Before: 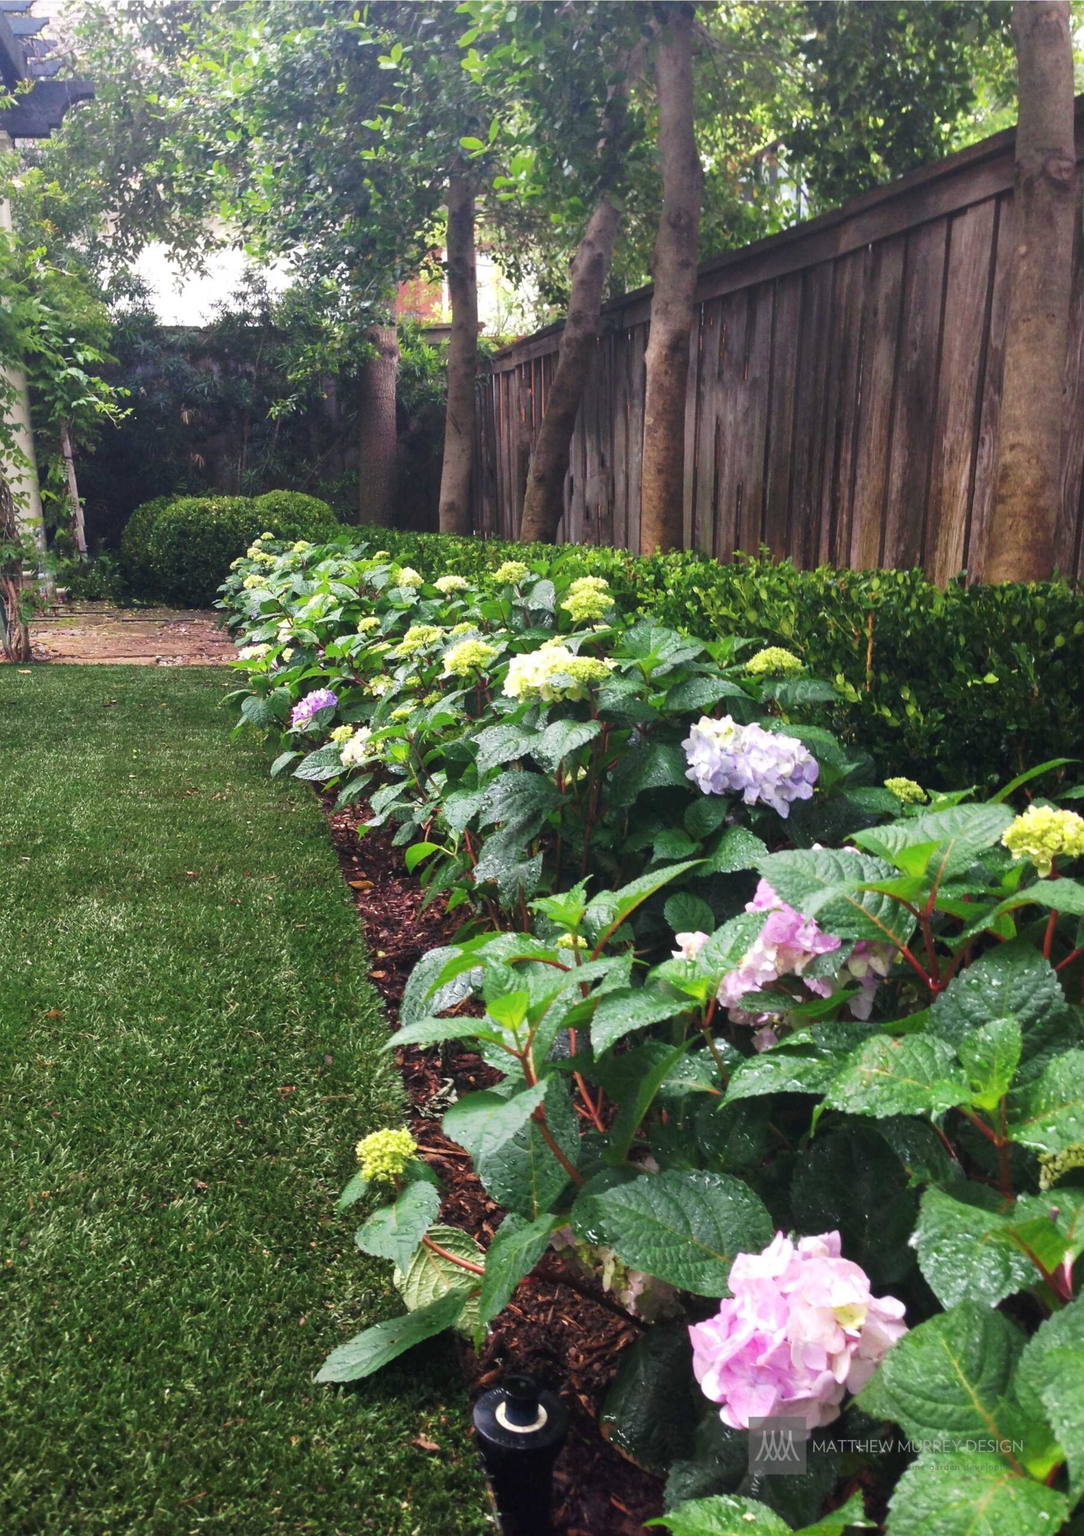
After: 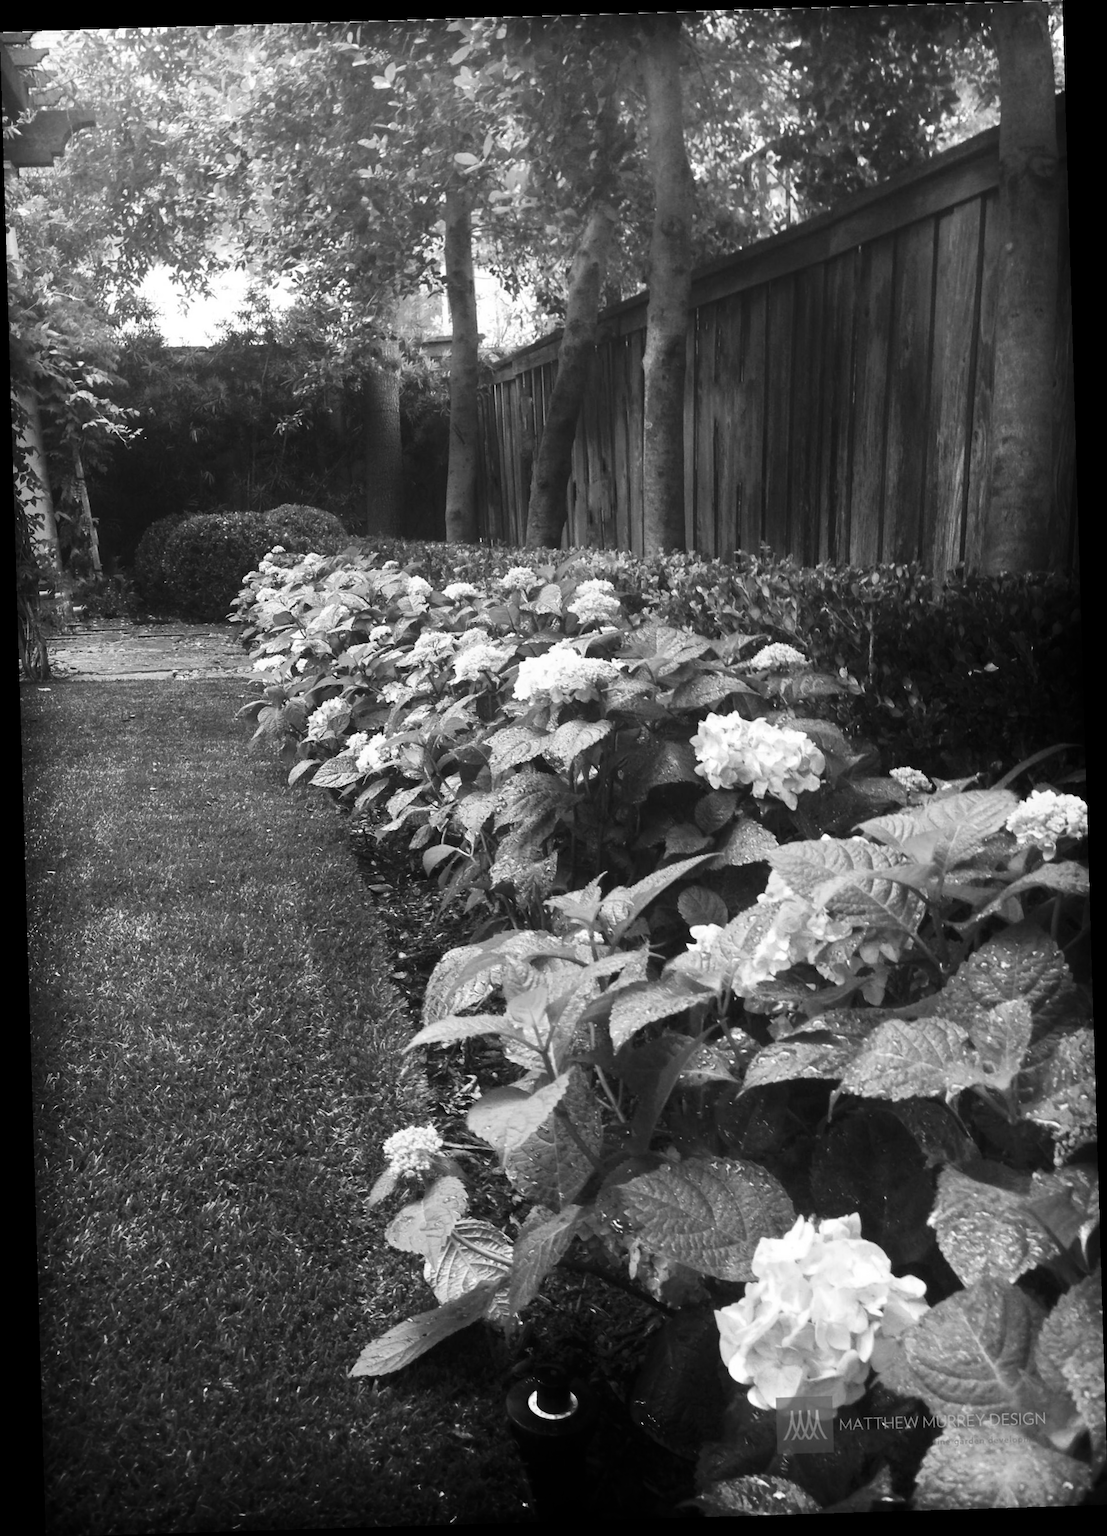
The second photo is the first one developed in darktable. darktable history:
shadows and highlights: shadows -88.03, highlights -35.45, shadows color adjustment 99.15%, highlights color adjustment 0%, soften with gaussian
rotate and perspective: rotation -1.75°, automatic cropping off
monochrome: on, module defaults
contrast brightness saturation: contrast 0.1, brightness 0.03, saturation 0.09
